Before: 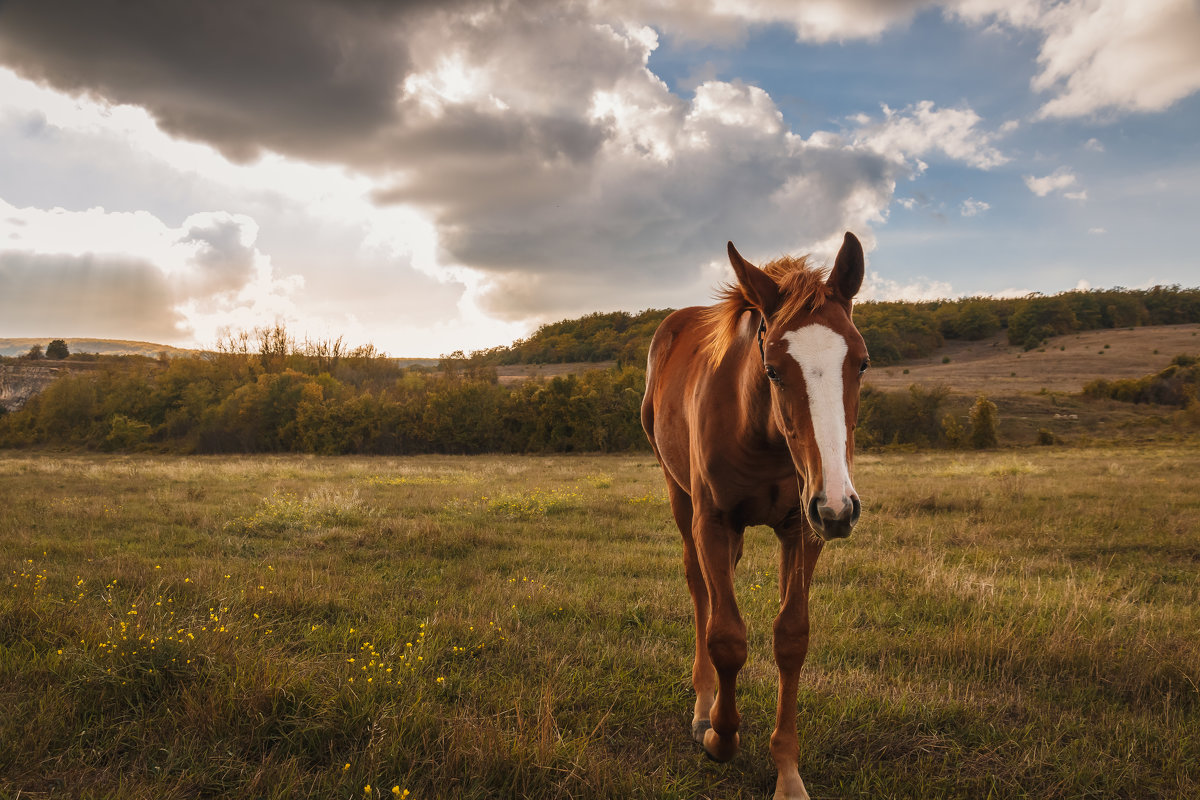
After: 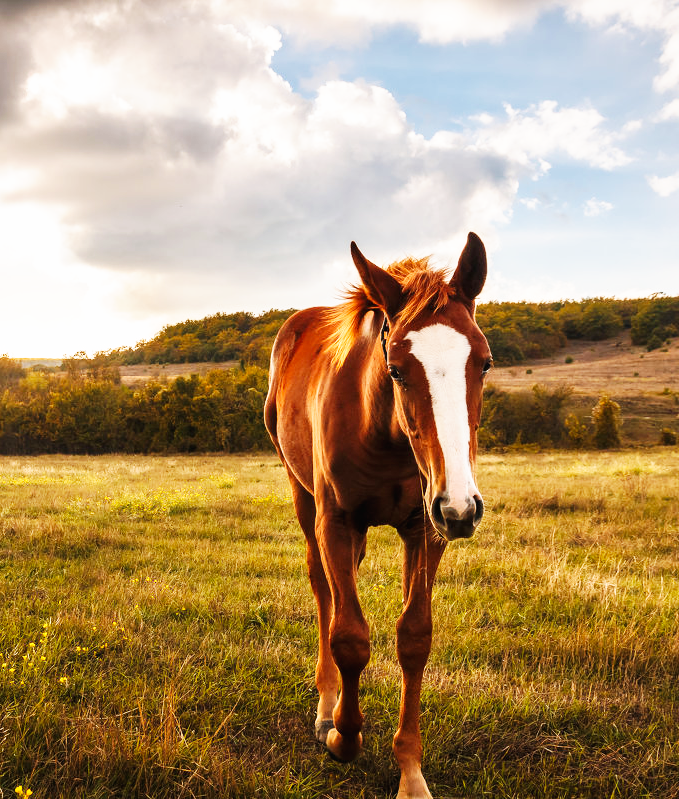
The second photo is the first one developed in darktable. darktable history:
crop: left 31.458%, top 0%, right 11.876%
base curve: curves: ch0 [(0, 0) (0.007, 0.004) (0.027, 0.03) (0.046, 0.07) (0.207, 0.54) (0.442, 0.872) (0.673, 0.972) (1, 1)], preserve colors none
